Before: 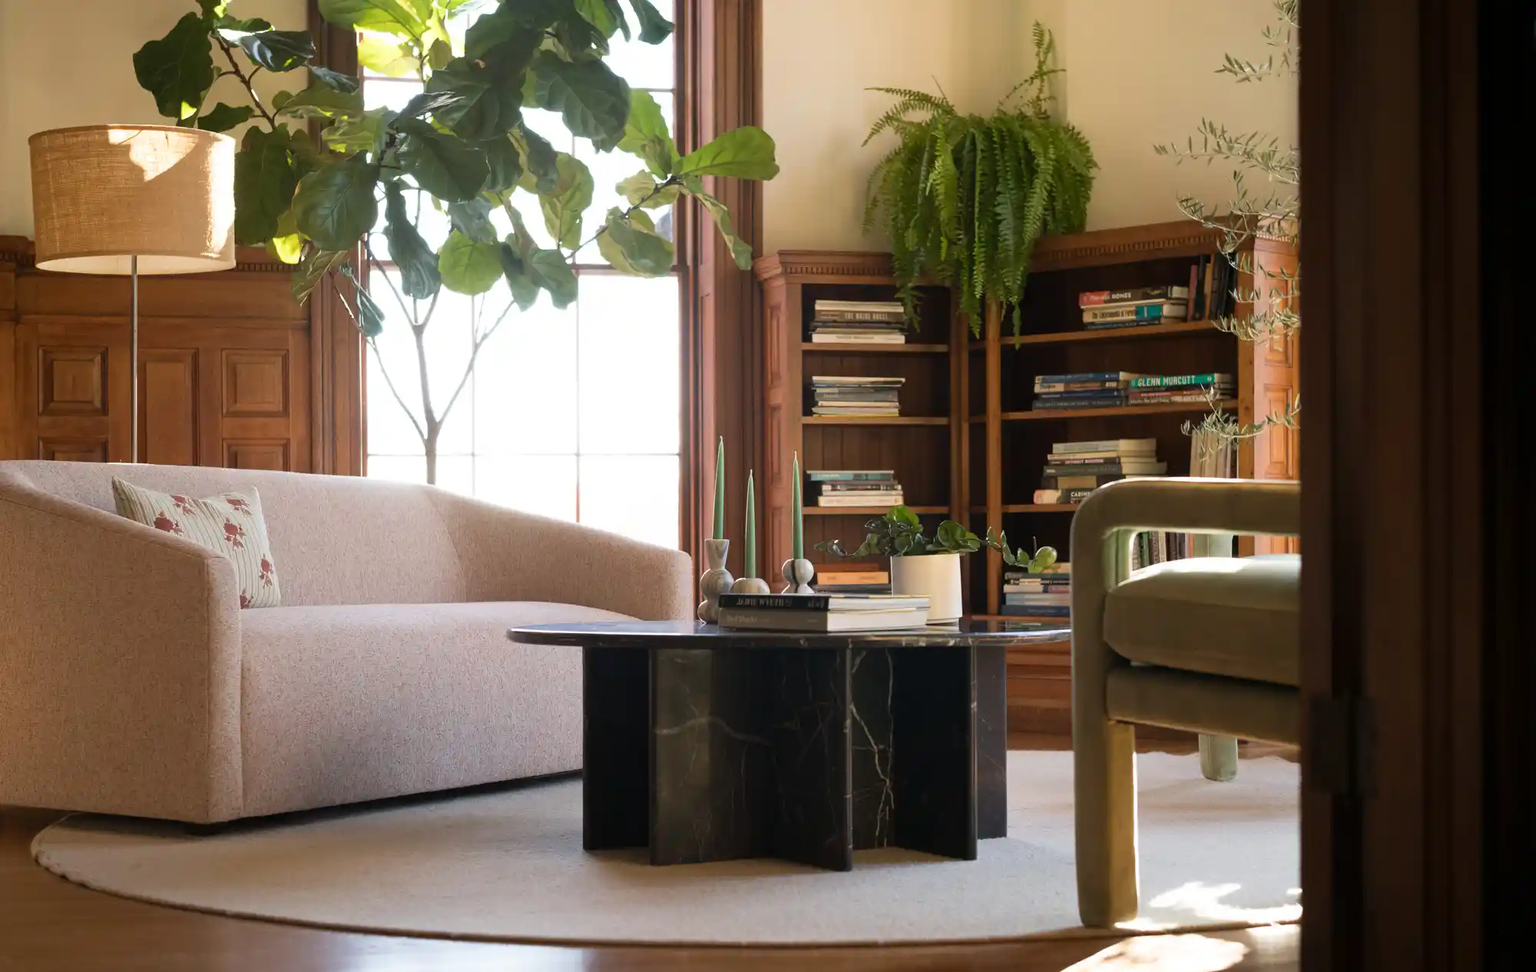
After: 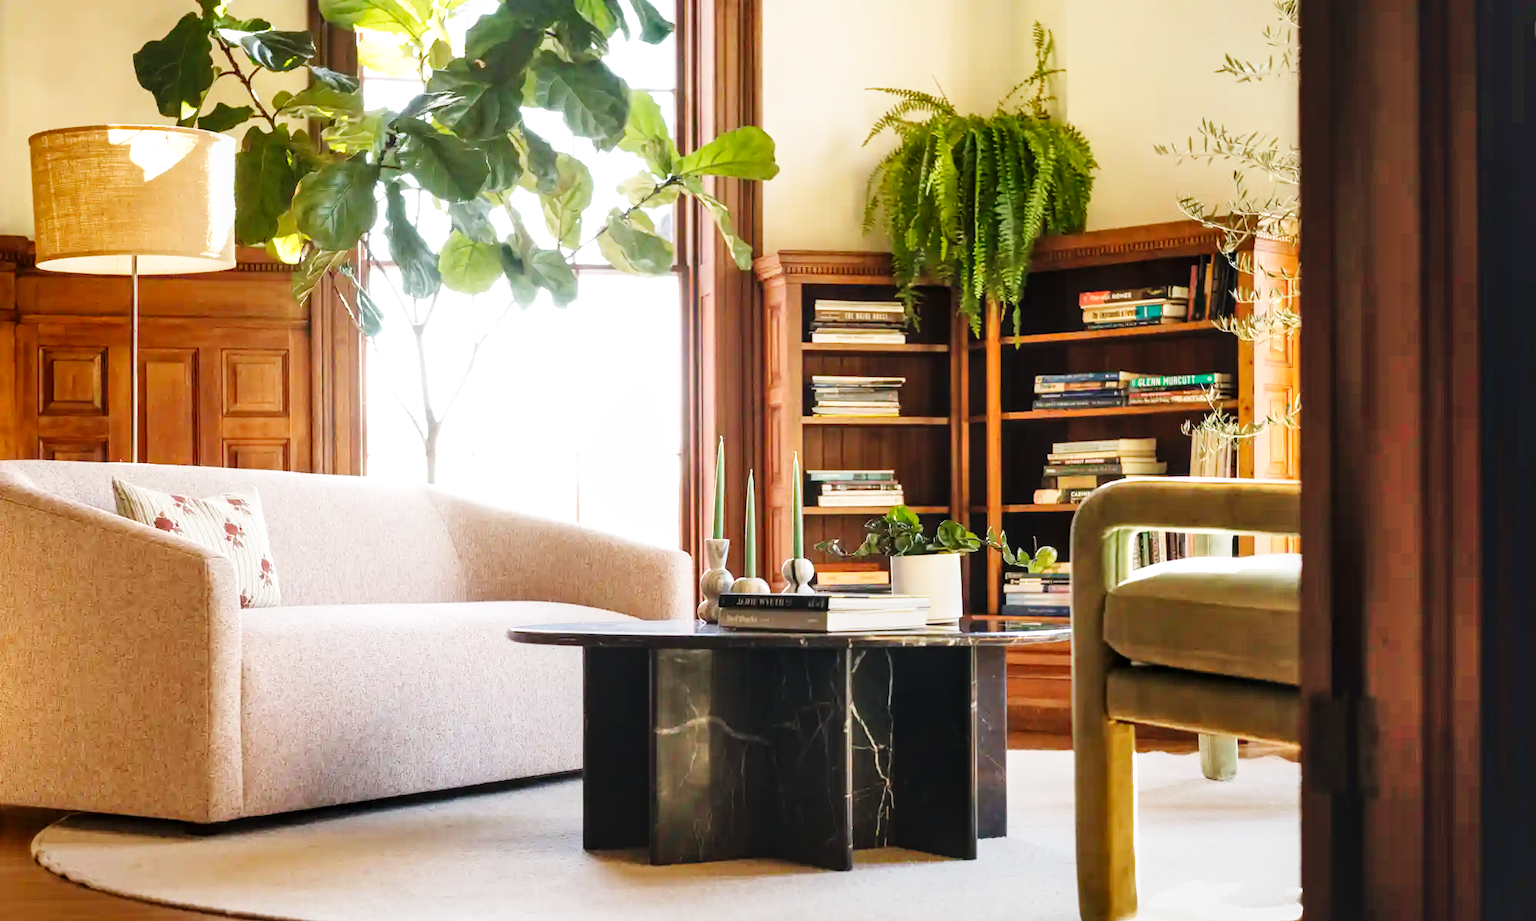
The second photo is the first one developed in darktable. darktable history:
shadows and highlights: shadows 73.62, highlights -24.91, soften with gaussian
crop and rotate: top 0.011%, bottom 5.058%
local contrast: on, module defaults
base curve: curves: ch0 [(0, 0.003) (0.001, 0.002) (0.006, 0.004) (0.02, 0.022) (0.048, 0.086) (0.094, 0.234) (0.162, 0.431) (0.258, 0.629) (0.385, 0.8) (0.548, 0.918) (0.751, 0.988) (1, 1)], preserve colors none
